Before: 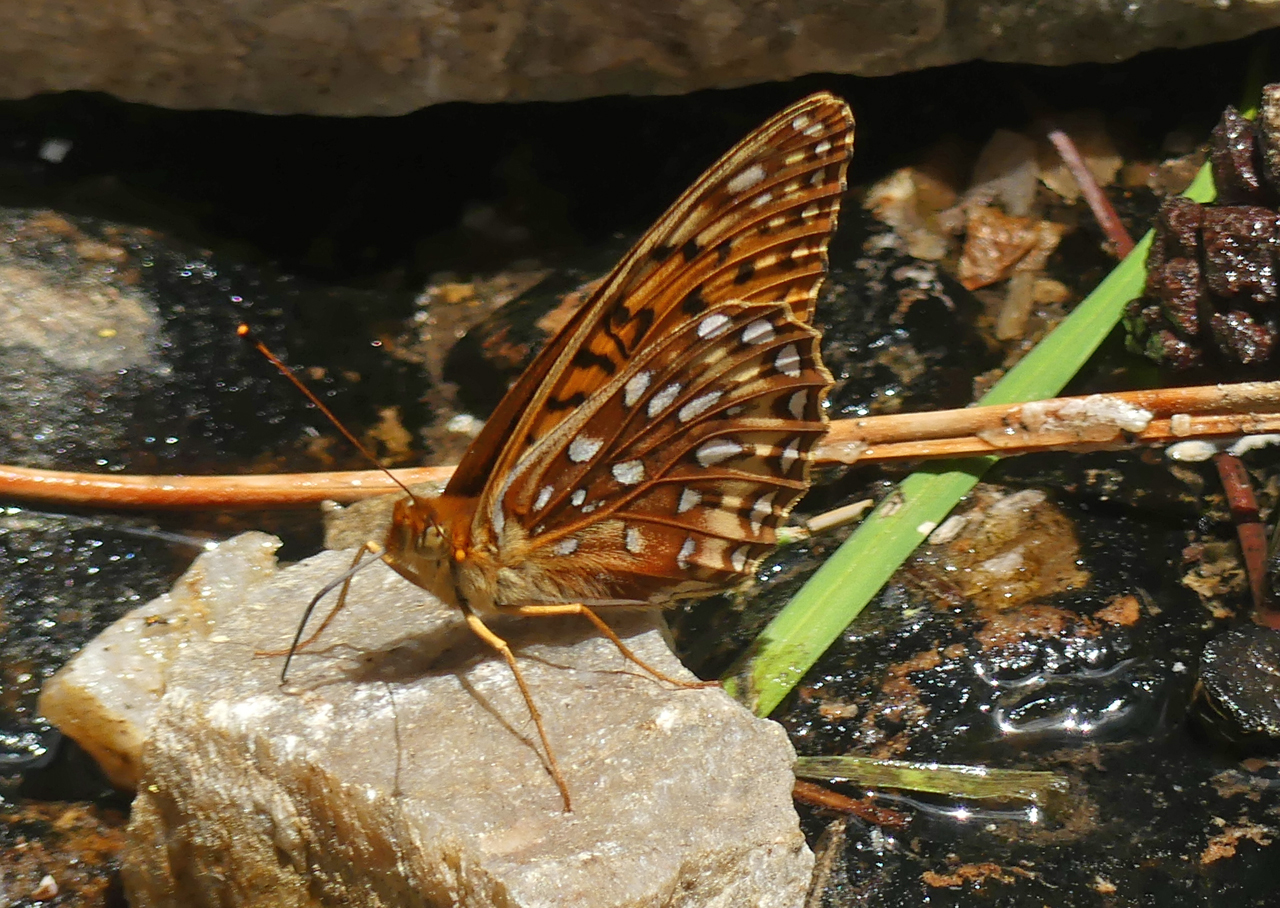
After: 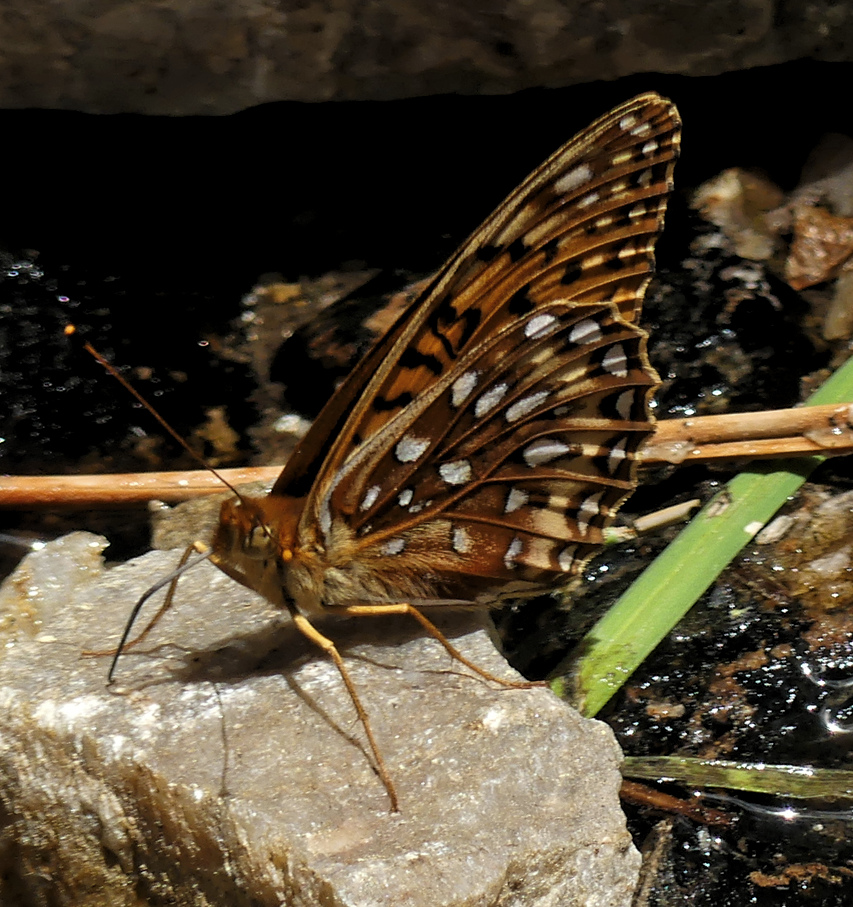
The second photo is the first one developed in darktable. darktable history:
levels: levels [0.116, 0.574, 1]
crop and rotate: left 13.537%, right 19.796%
